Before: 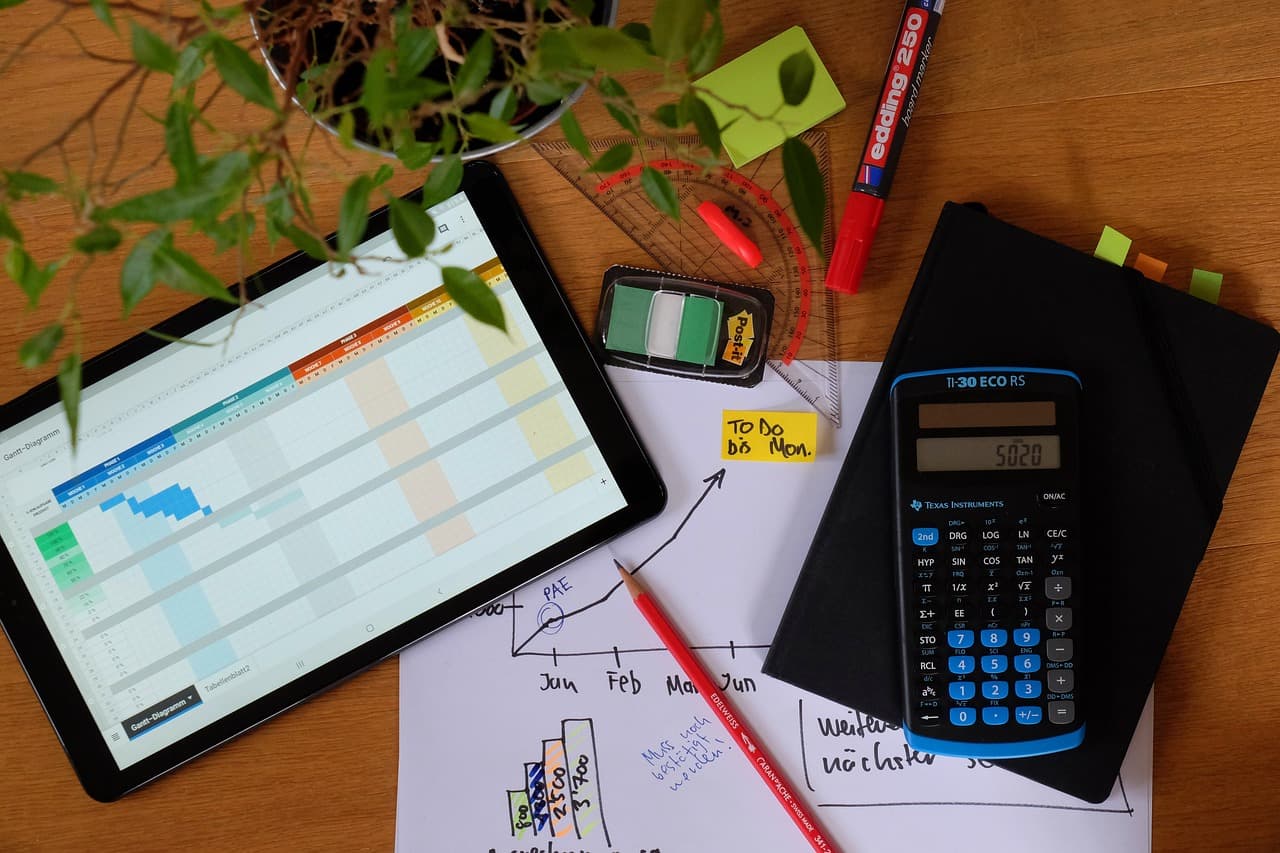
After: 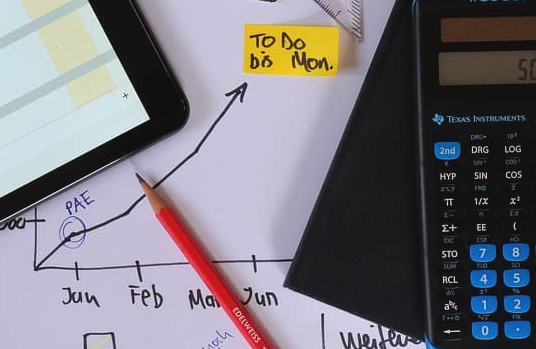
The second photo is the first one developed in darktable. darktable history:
crop: left 37.39%, top 45.271%, right 20.687%, bottom 13.76%
exposure: black level correction -0.004, exposure 0.054 EV, compensate highlight preservation false
